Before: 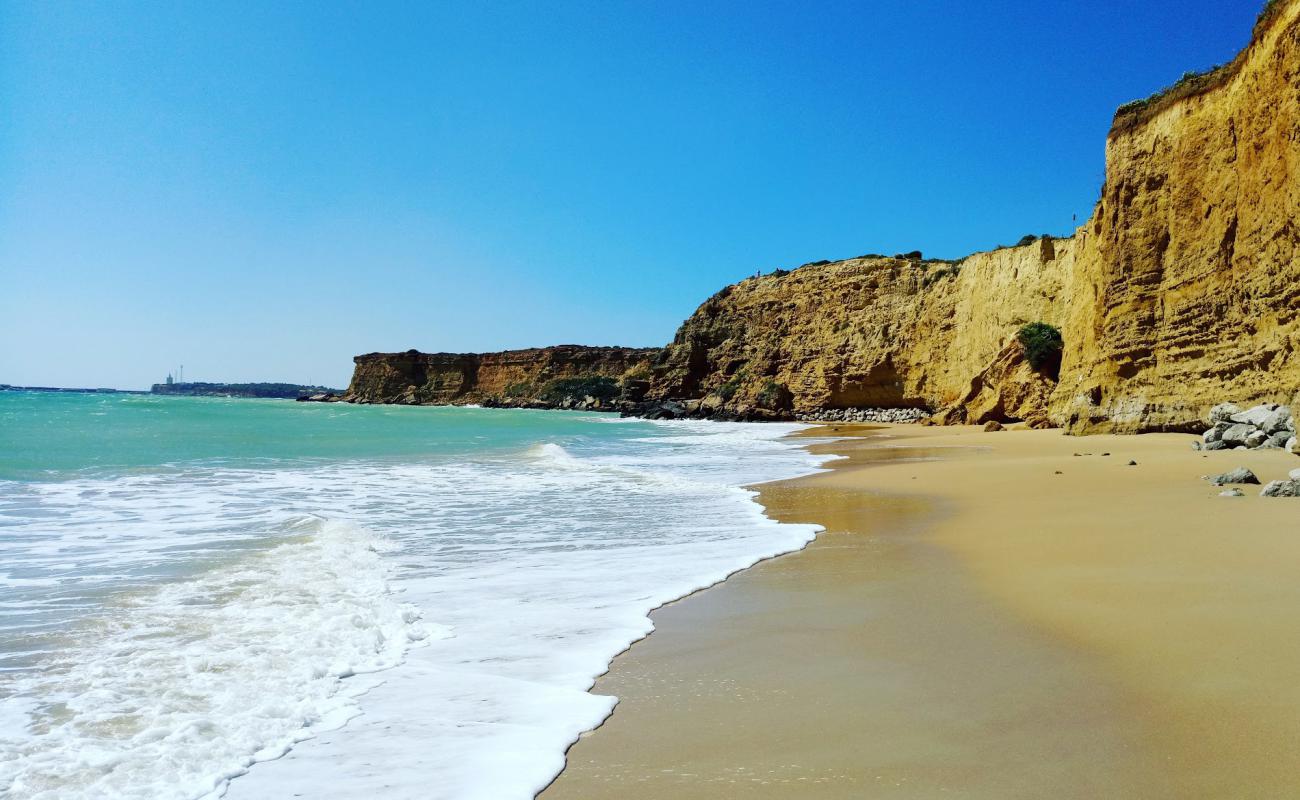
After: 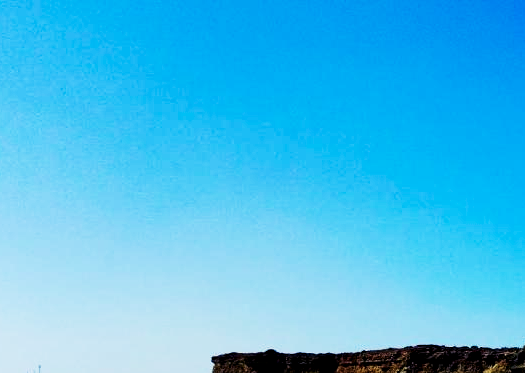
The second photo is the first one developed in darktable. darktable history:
tone curve: curves: ch0 [(0, 0) (0.042, 0.01) (0.223, 0.123) (0.59, 0.574) (0.802, 0.868) (1, 1)], preserve colors none
crop and rotate: left 10.933%, top 0.102%, right 48.636%, bottom 53.248%
color balance rgb: shadows lift › luminance -21.503%, shadows lift › chroma 9.141%, shadows lift › hue 284.45°, highlights gain › chroma 0.621%, highlights gain › hue 57.49°, global offset › luminance -0.467%, linear chroma grading › global chroma -14.364%, perceptual saturation grading › global saturation 0.347%, global vibrance 20%
exposure: black level correction 0.01, exposure 0.111 EV, compensate highlight preservation false
